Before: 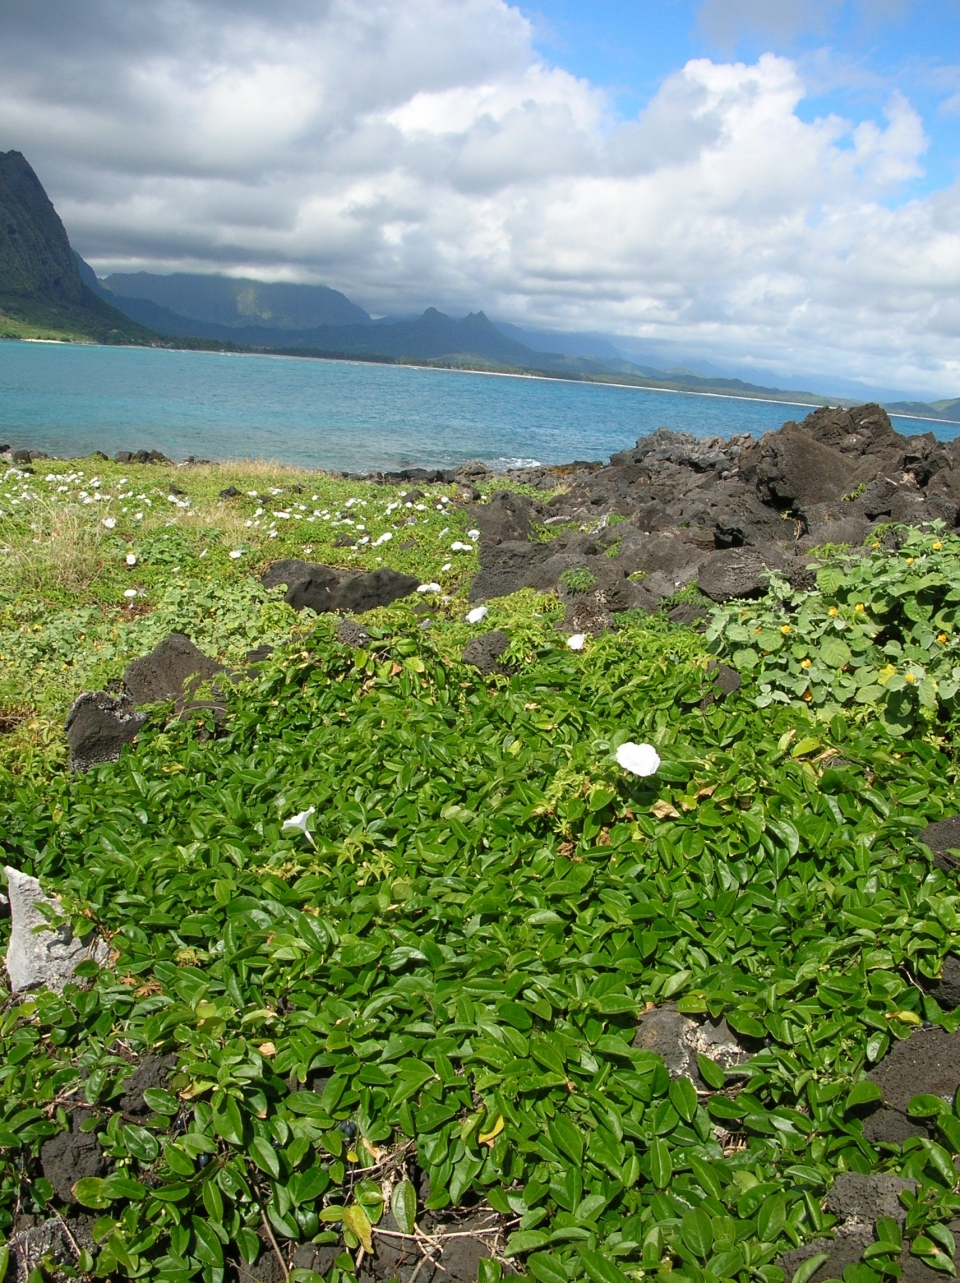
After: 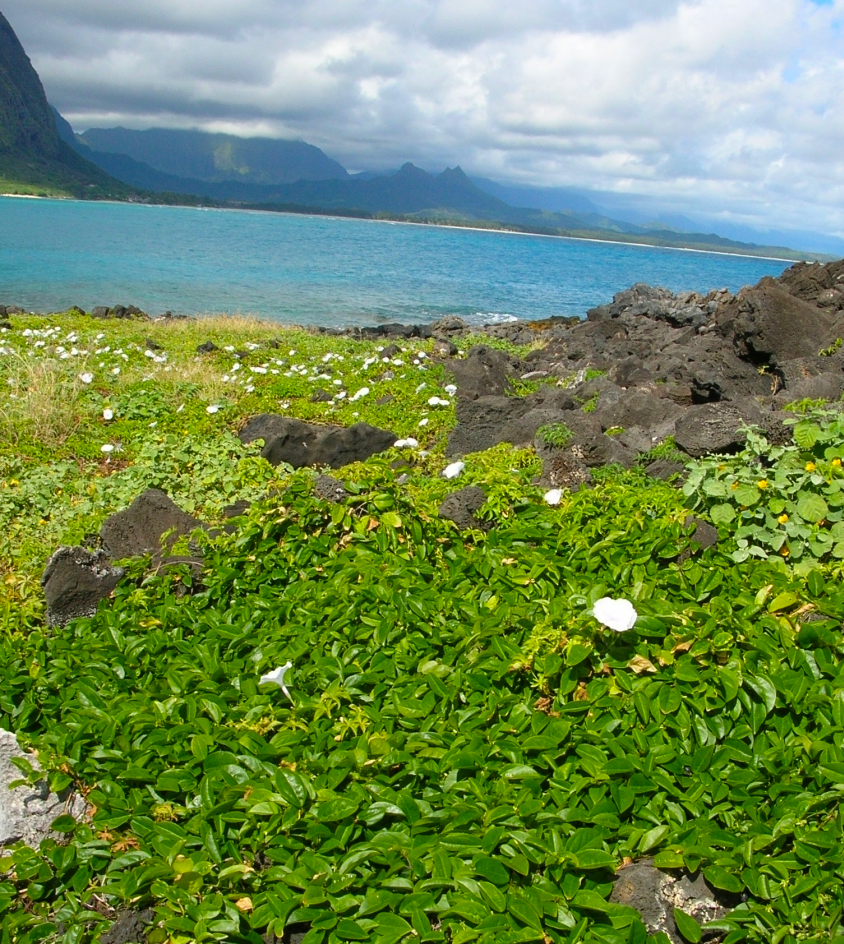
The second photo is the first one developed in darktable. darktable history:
crop and rotate: left 2.425%, top 11.305%, right 9.6%, bottom 15.08%
color balance rgb: perceptual saturation grading › global saturation 20%, global vibrance 20%
